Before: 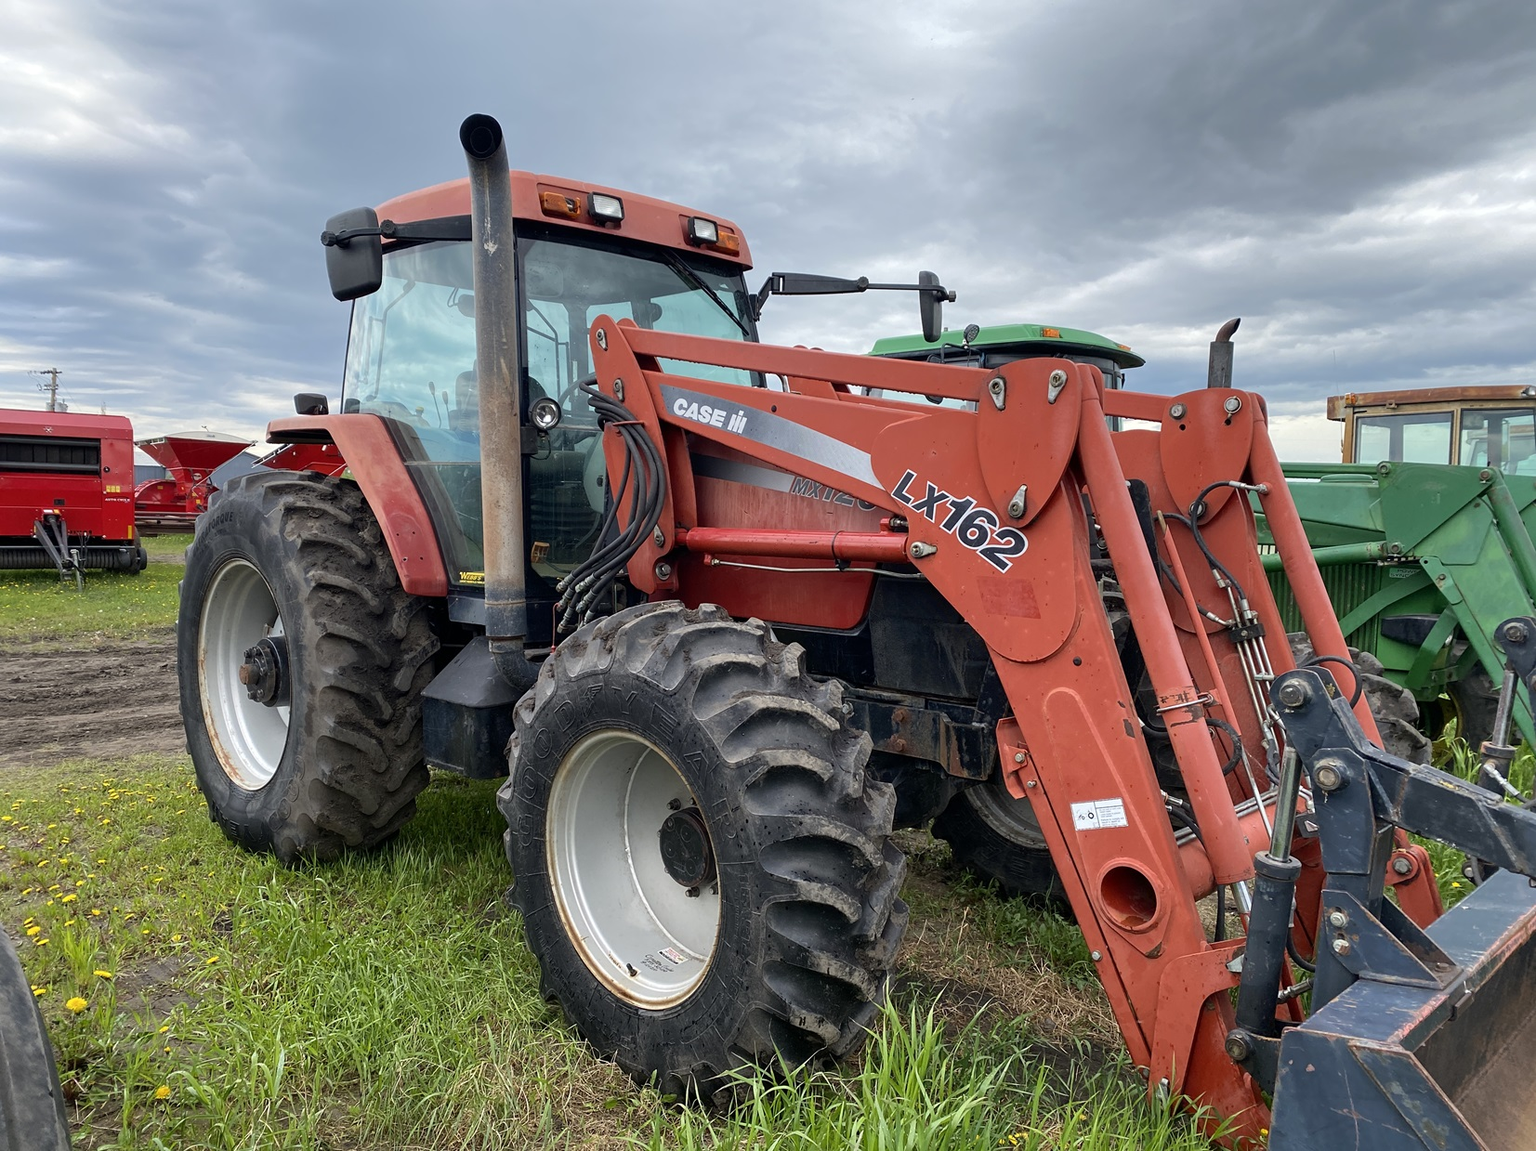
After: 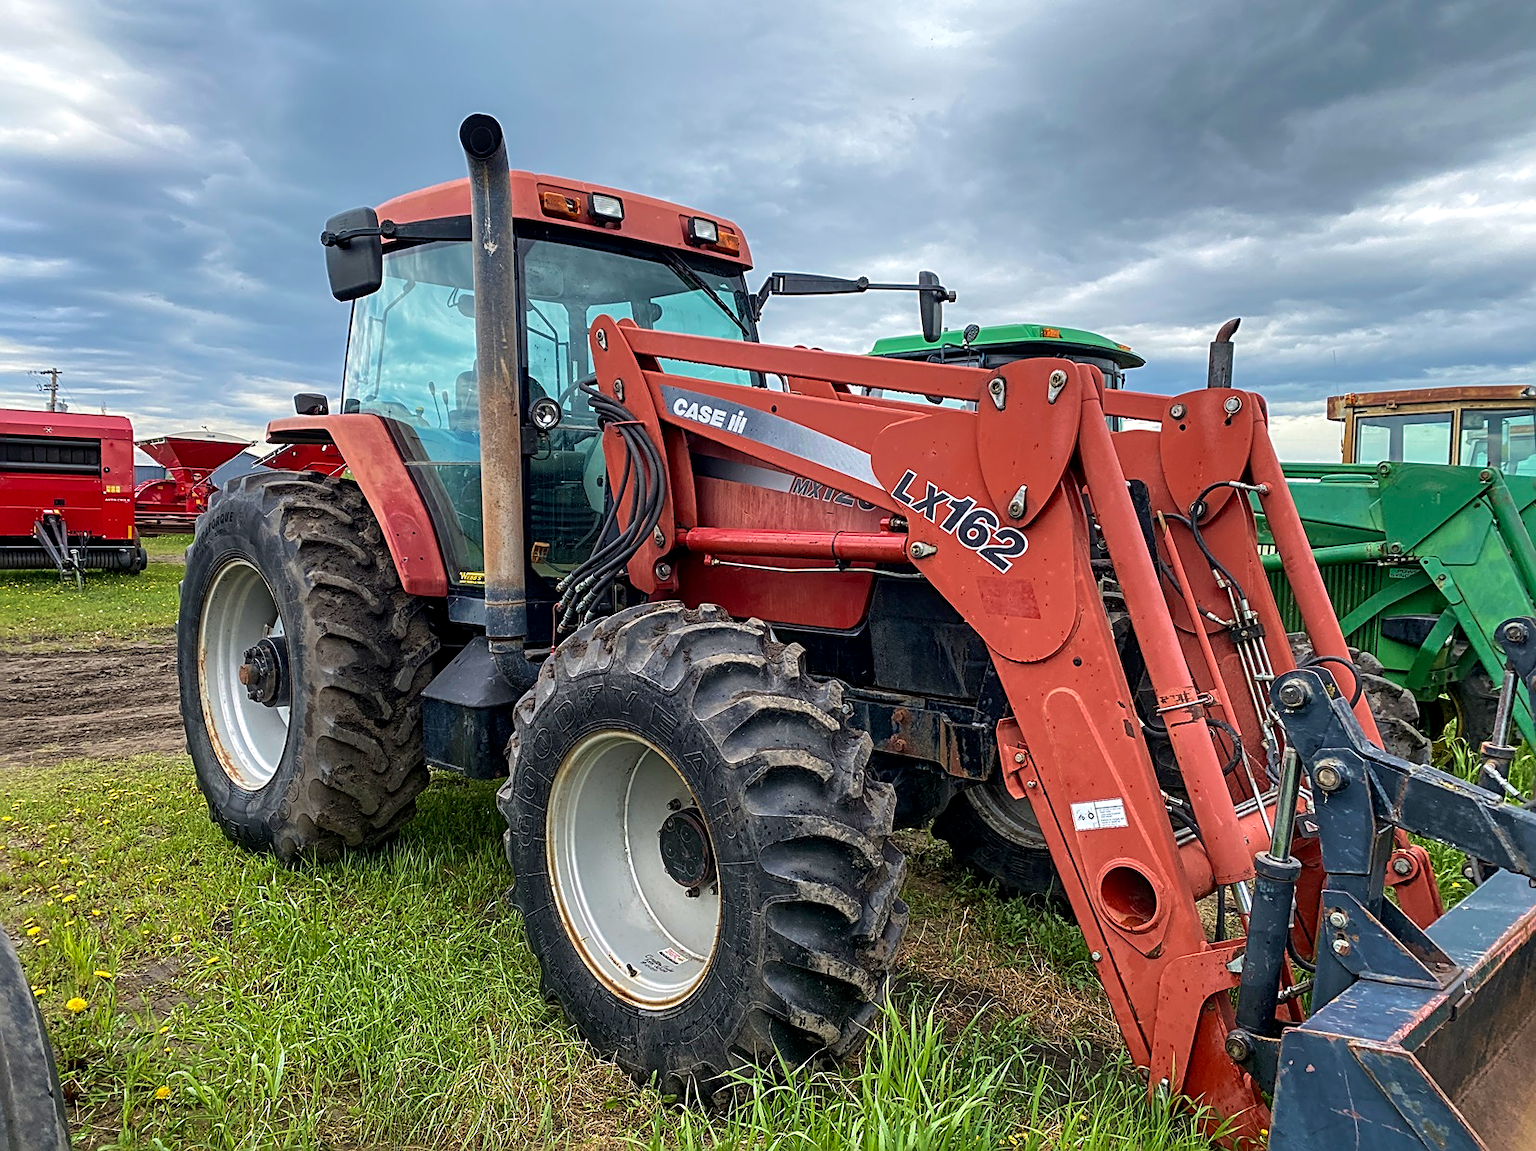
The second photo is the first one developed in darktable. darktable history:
sharpen: radius 2.632, amount 0.67
local contrast: on, module defaults
velvia: strength 39.07%
